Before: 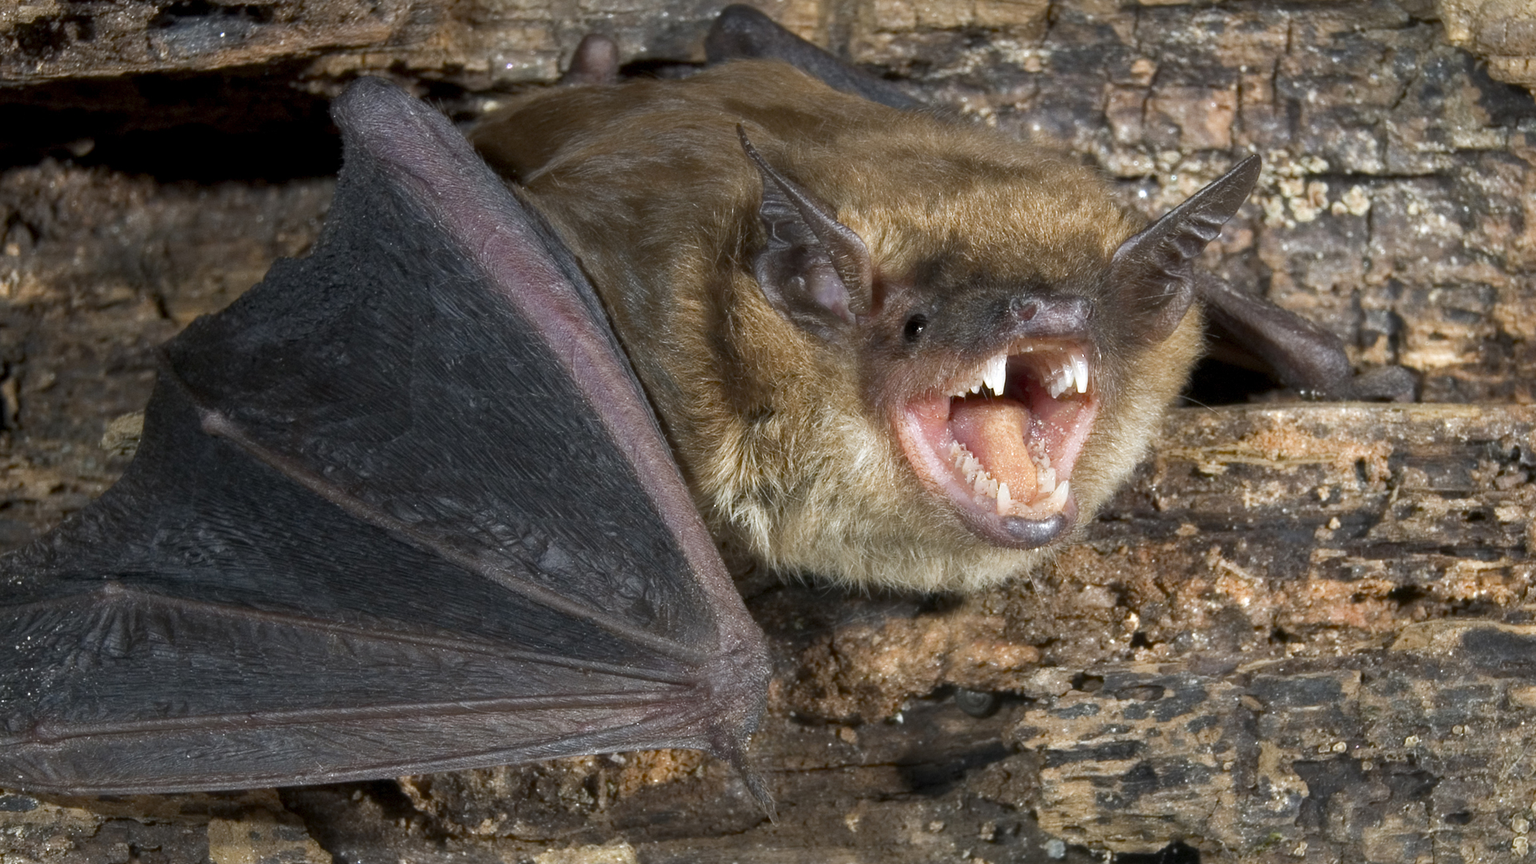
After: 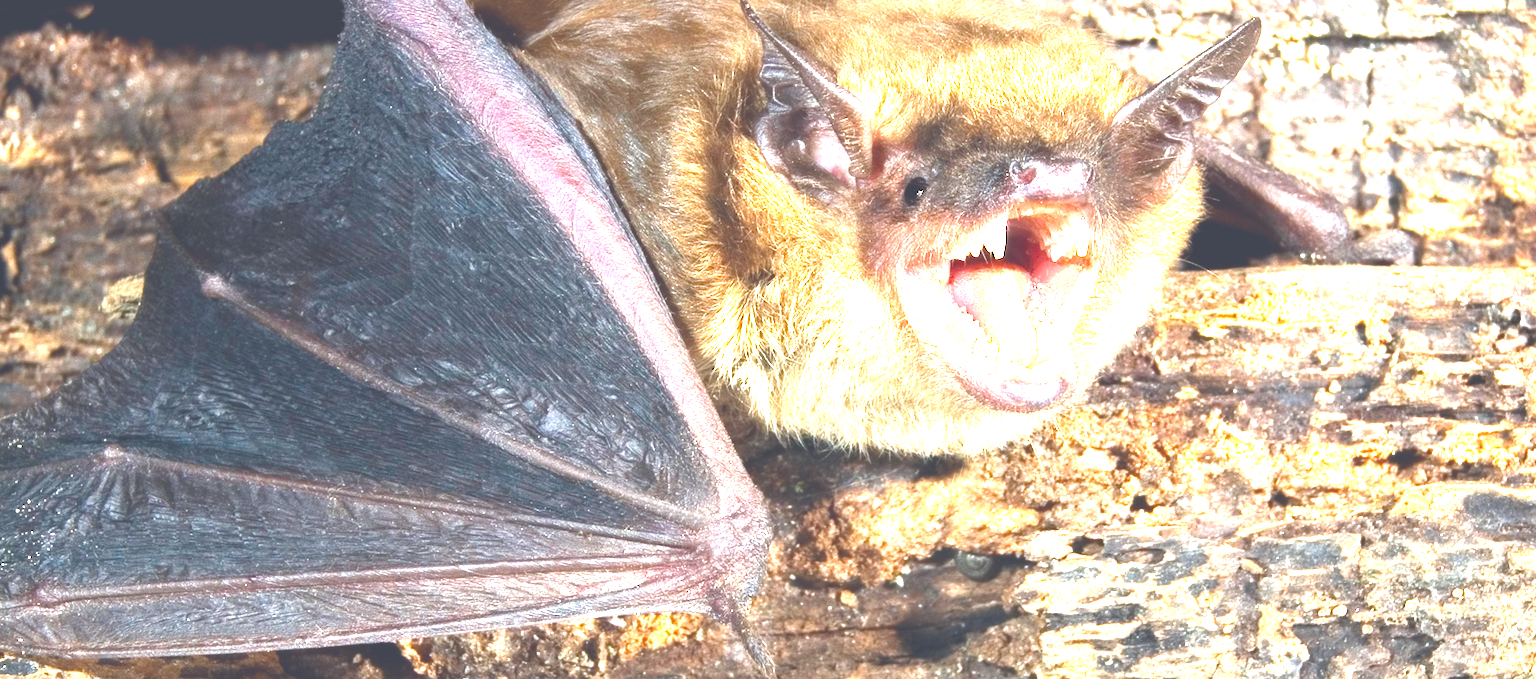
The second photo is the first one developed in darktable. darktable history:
color balance rgb: global offset › chroma 0.247%, global offset › hue 258.23°, linear chroma grading › global chroma 24.46%, perceptual saturation grading › global saturation 20%, perceptual saturation grading › highlights -25.275%, perceptual saturation grading › shadows 49.465%, perceptual brilliance grading › global brilliance 14.596%, perceptual brilliance grading › shadows -34.877%, global vibrance 14.557%
exposure: black level correction -0.022, exposure -0.038 EV, compensate exposure bias true, compensate highlight preservation false
crop and rotate: top 15.847%, bottom 5.511%
